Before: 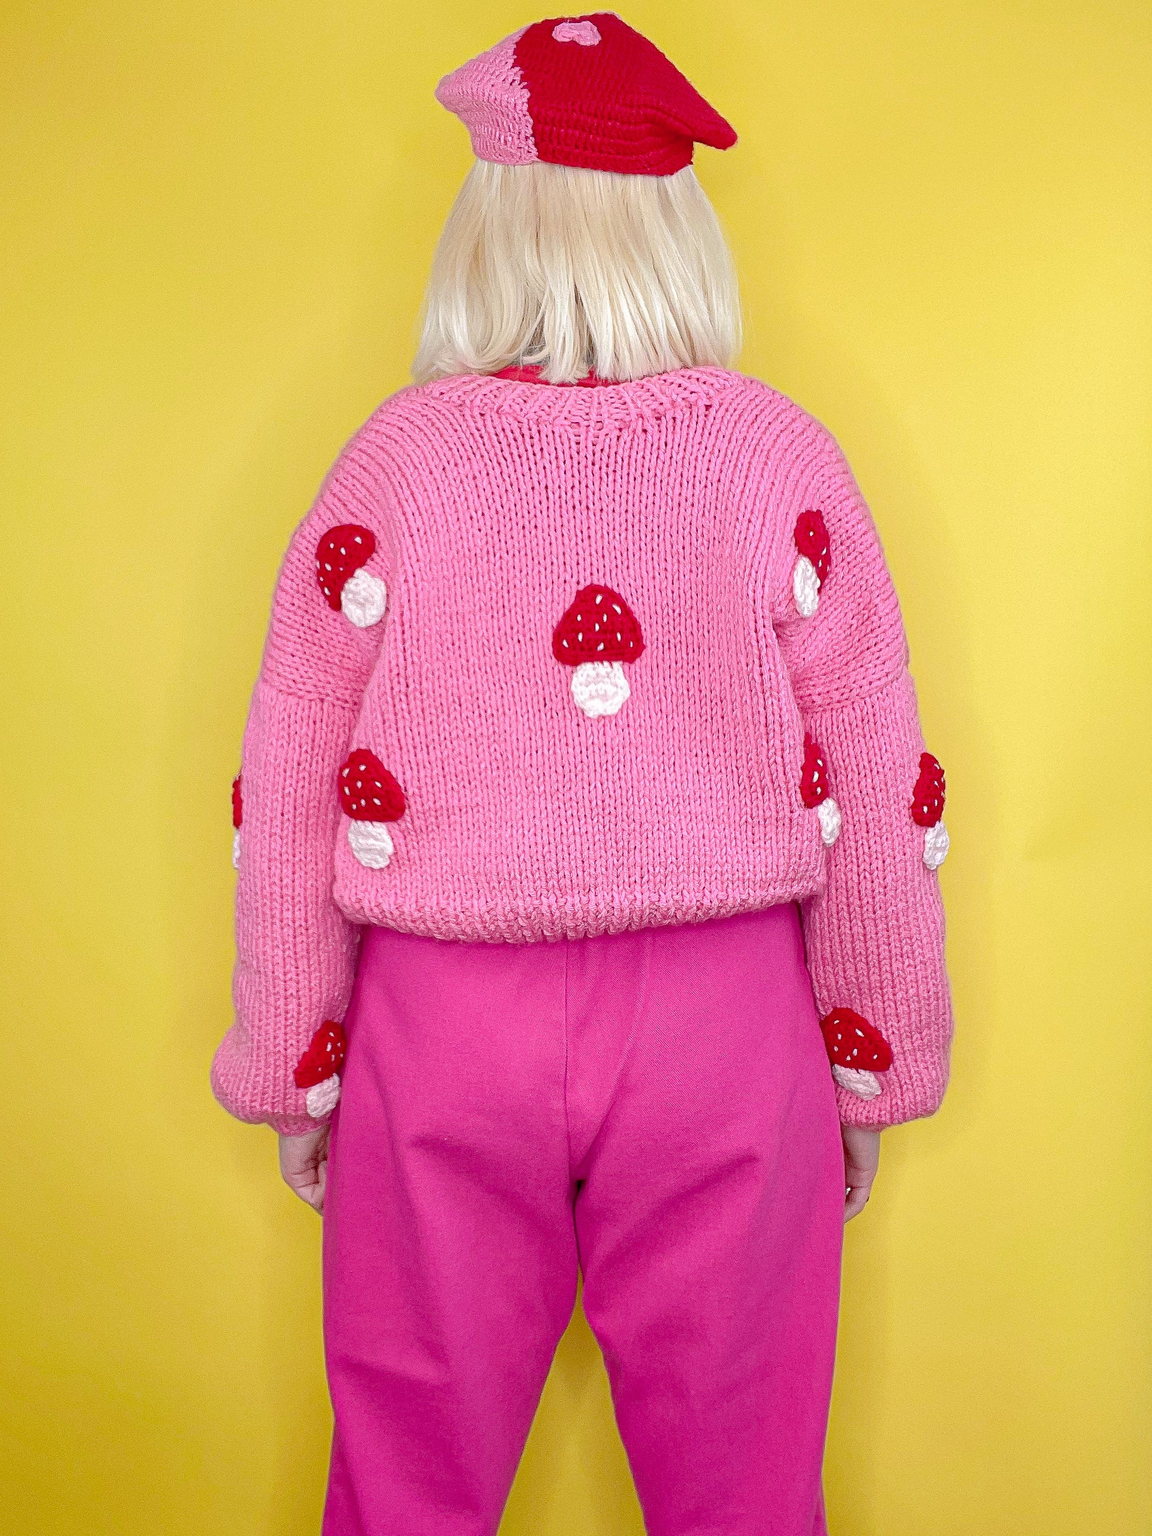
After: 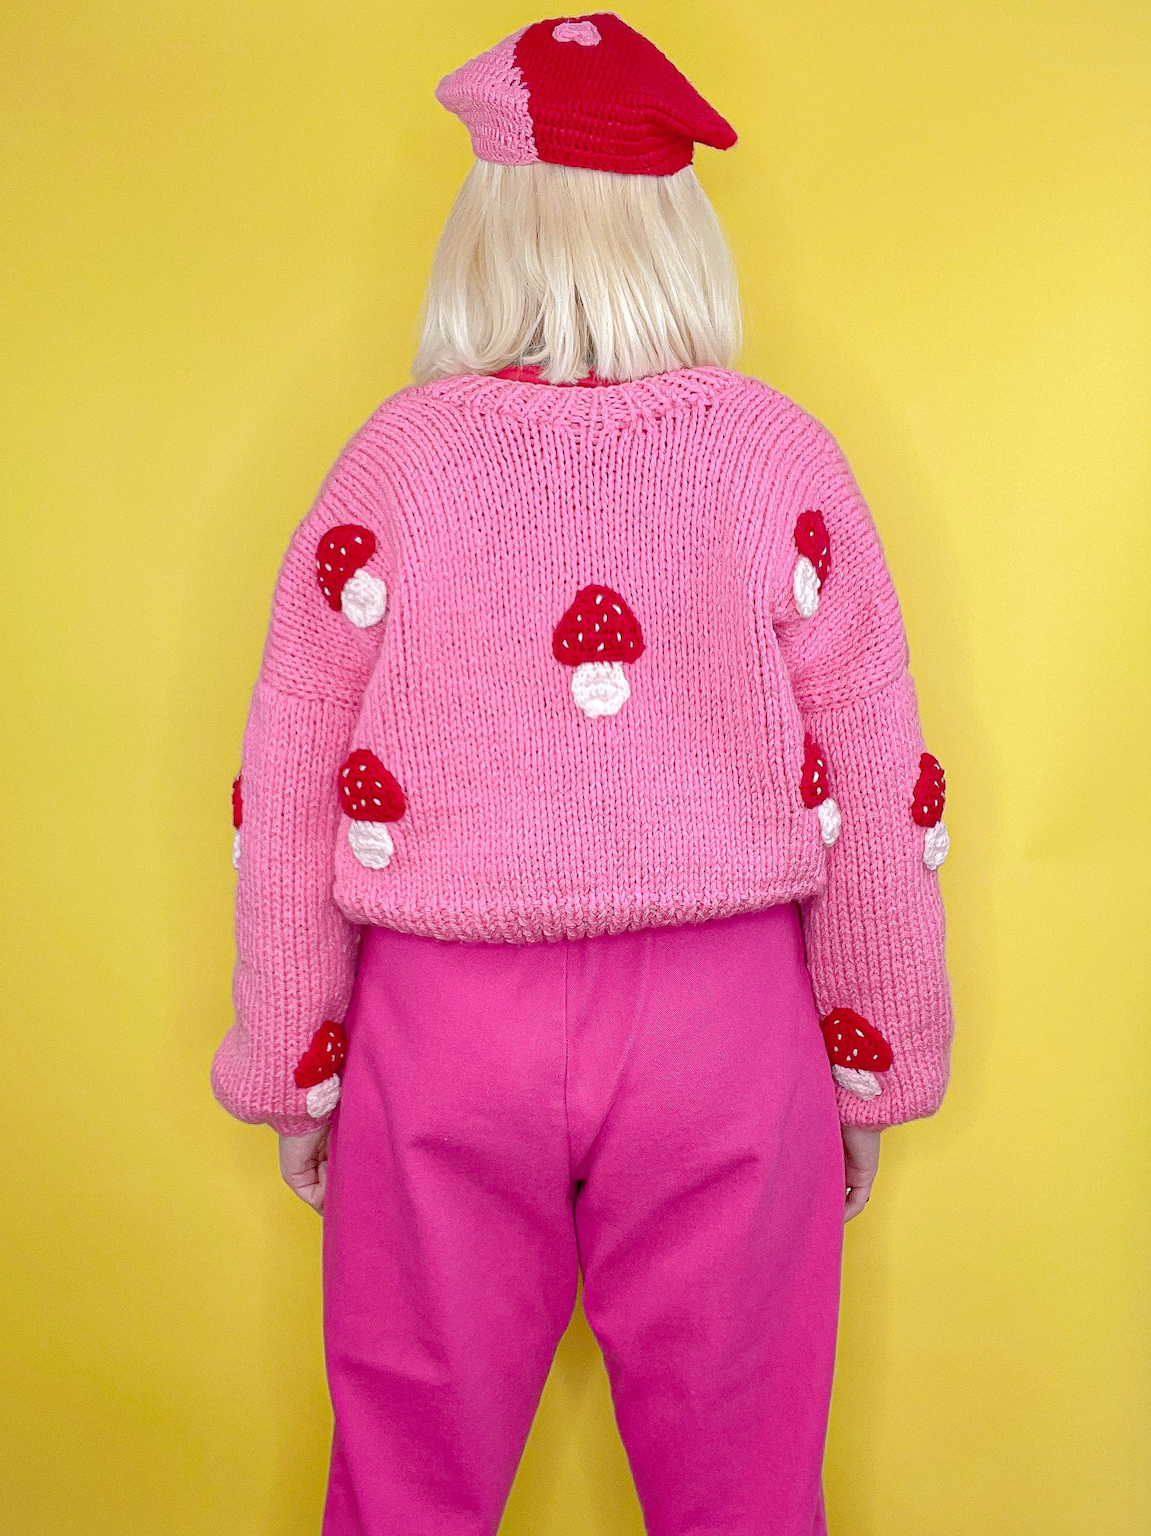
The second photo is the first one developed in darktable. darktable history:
vignetting: fall-off start 100%, brightness 0.05, saturation 0 | blend: blend mode normal, opacity 75%; mask: uniform (no mask)
